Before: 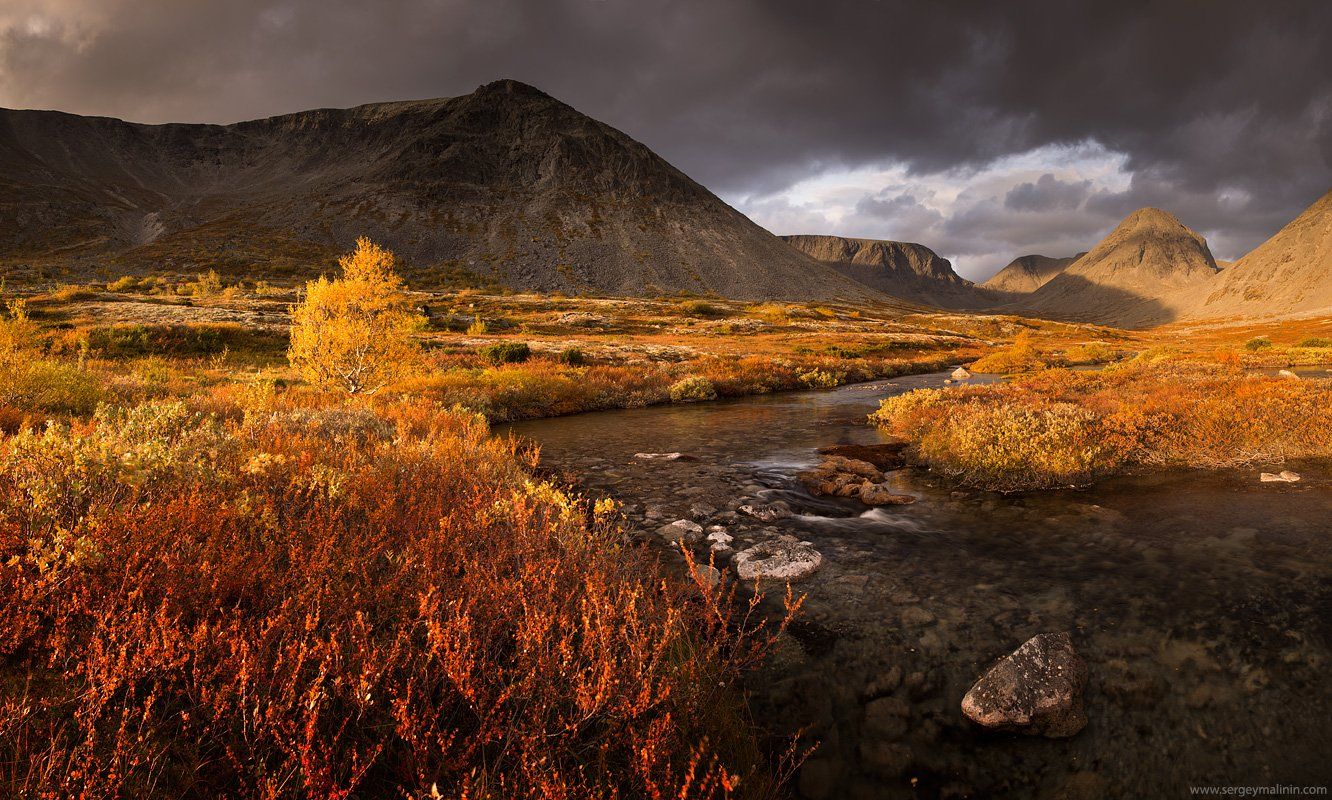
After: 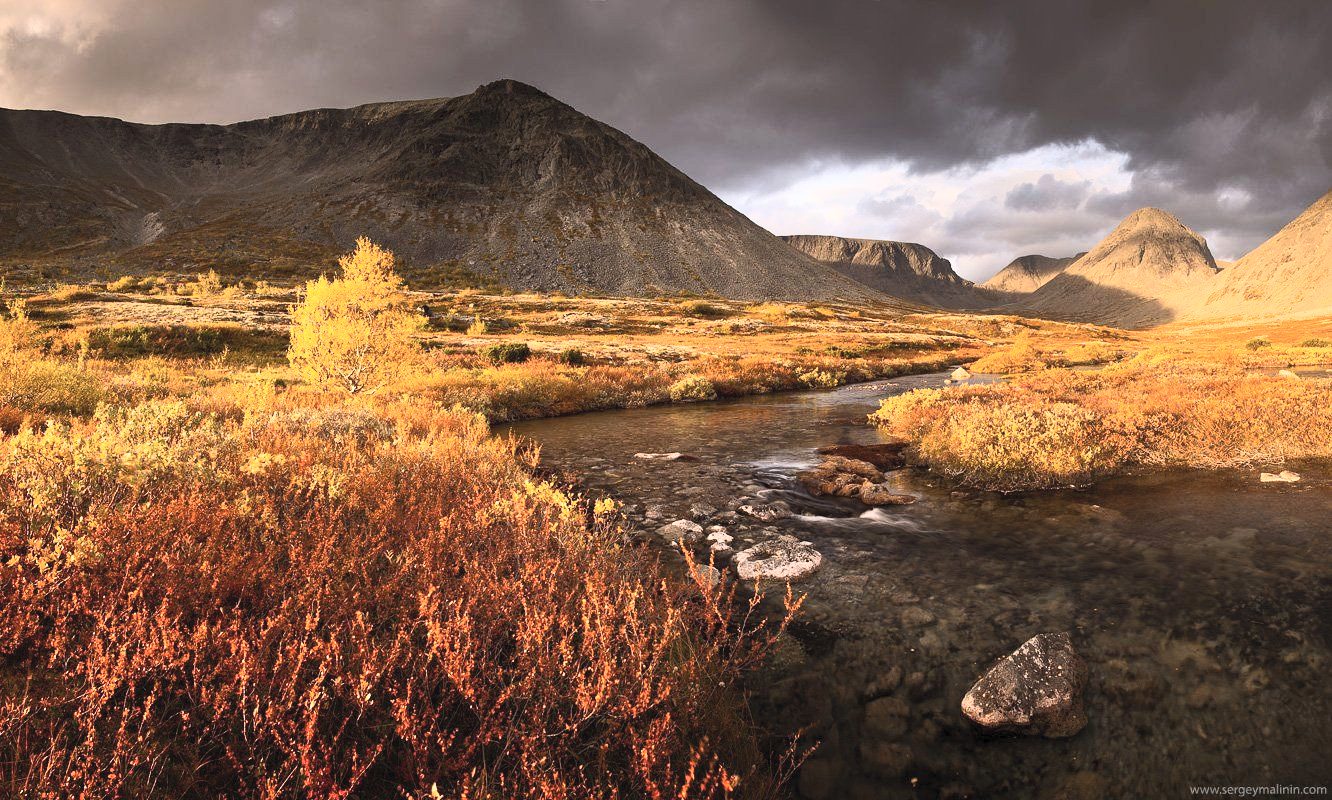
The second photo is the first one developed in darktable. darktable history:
contrast brightness saturation: contrast 0.392, brightness 0.511
